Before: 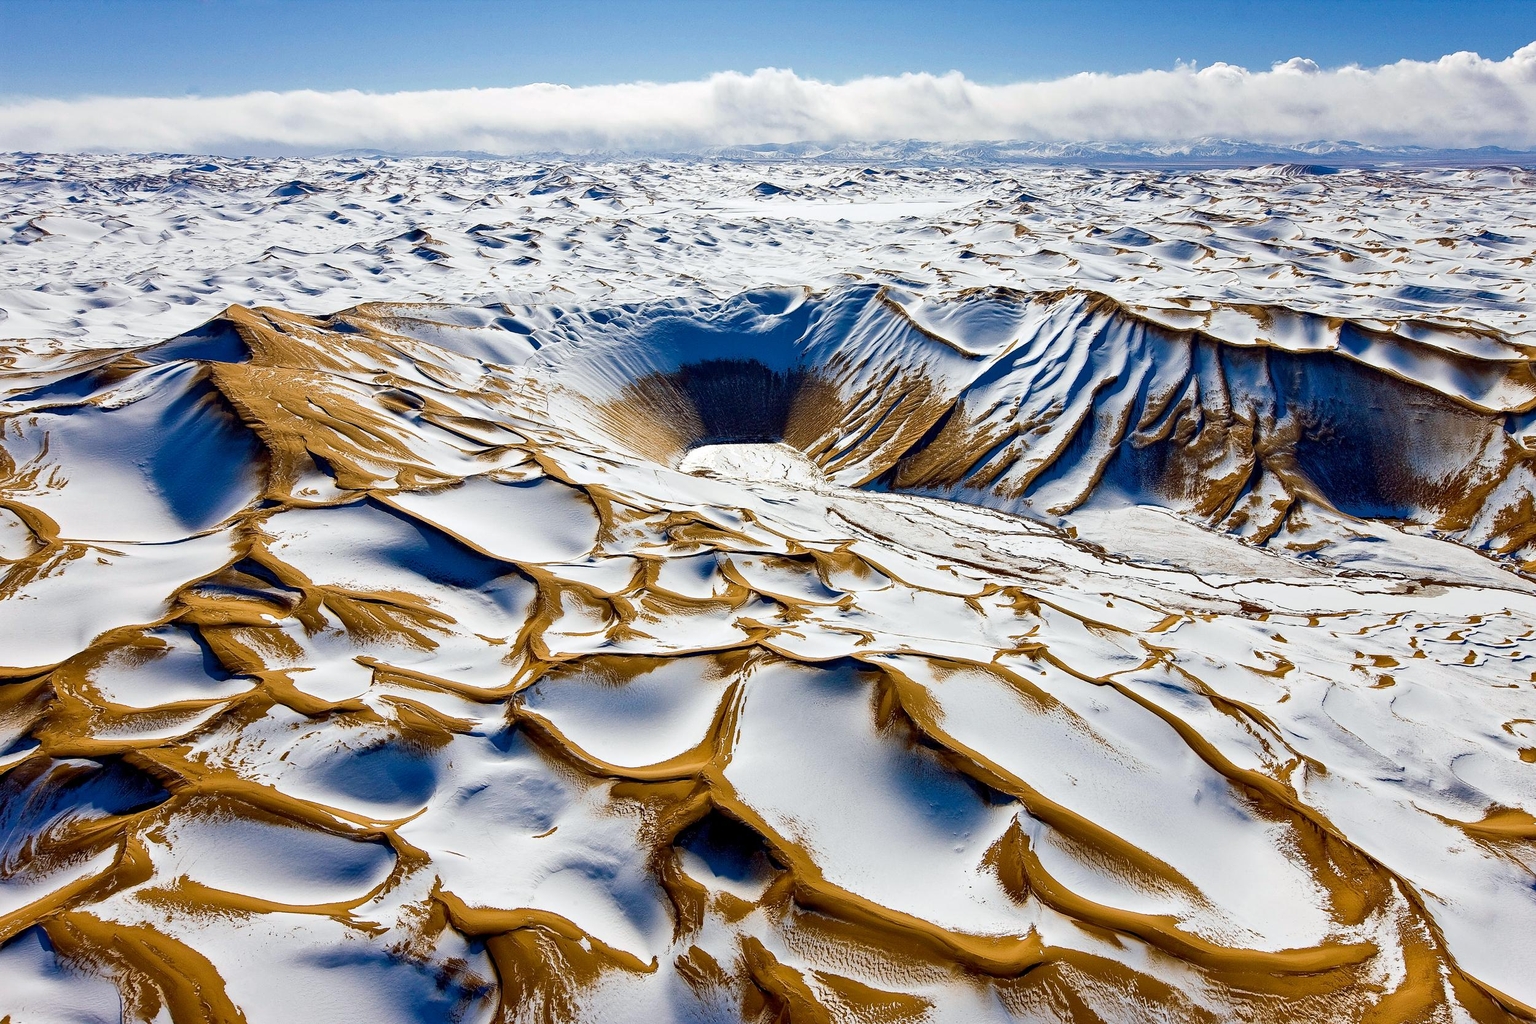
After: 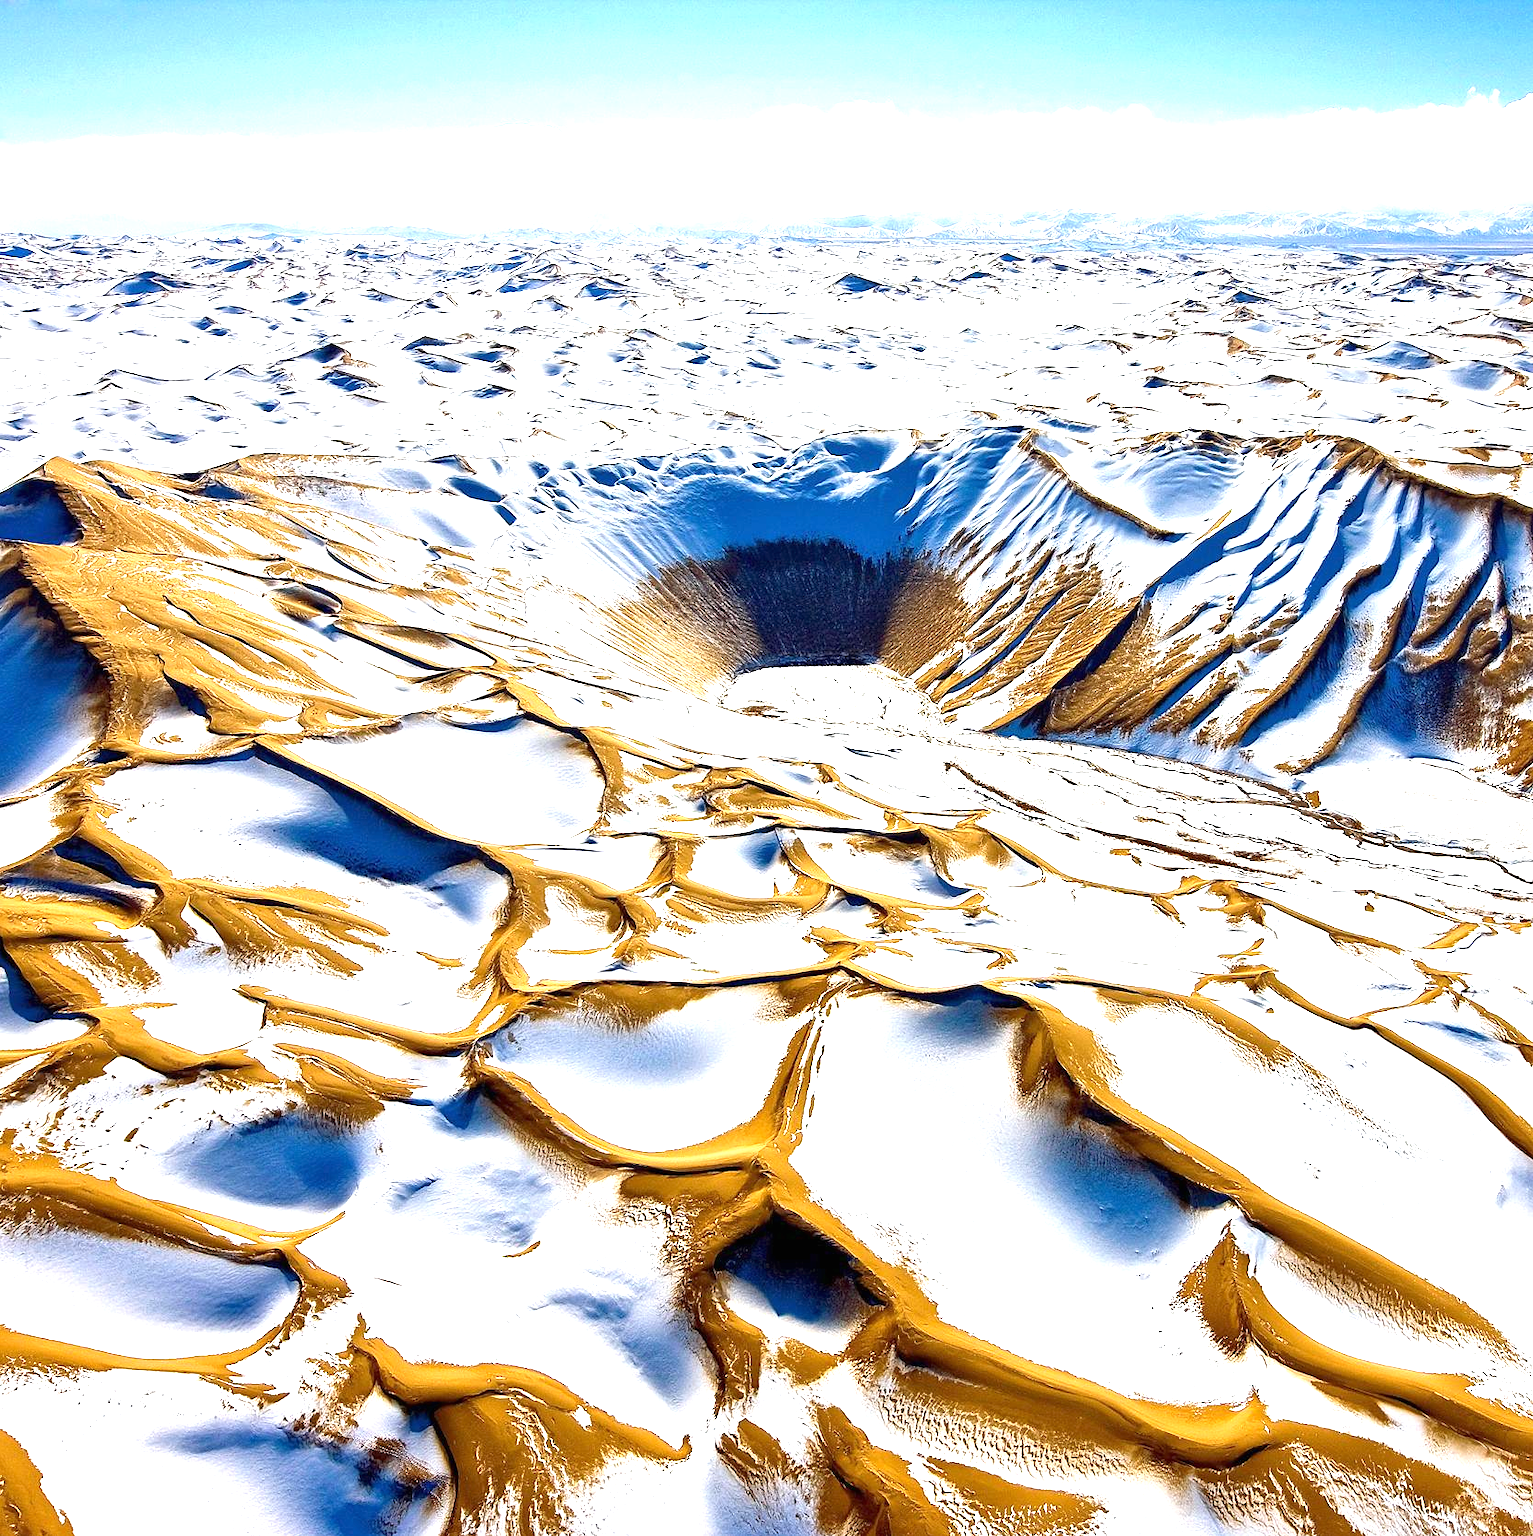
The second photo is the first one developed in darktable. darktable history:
exposure: black level correction 0, exposure 1.362 EV, compensate exposure bias true, compensate highlight preservation false
crop and rotate: left 12.878%, right 20.585%
